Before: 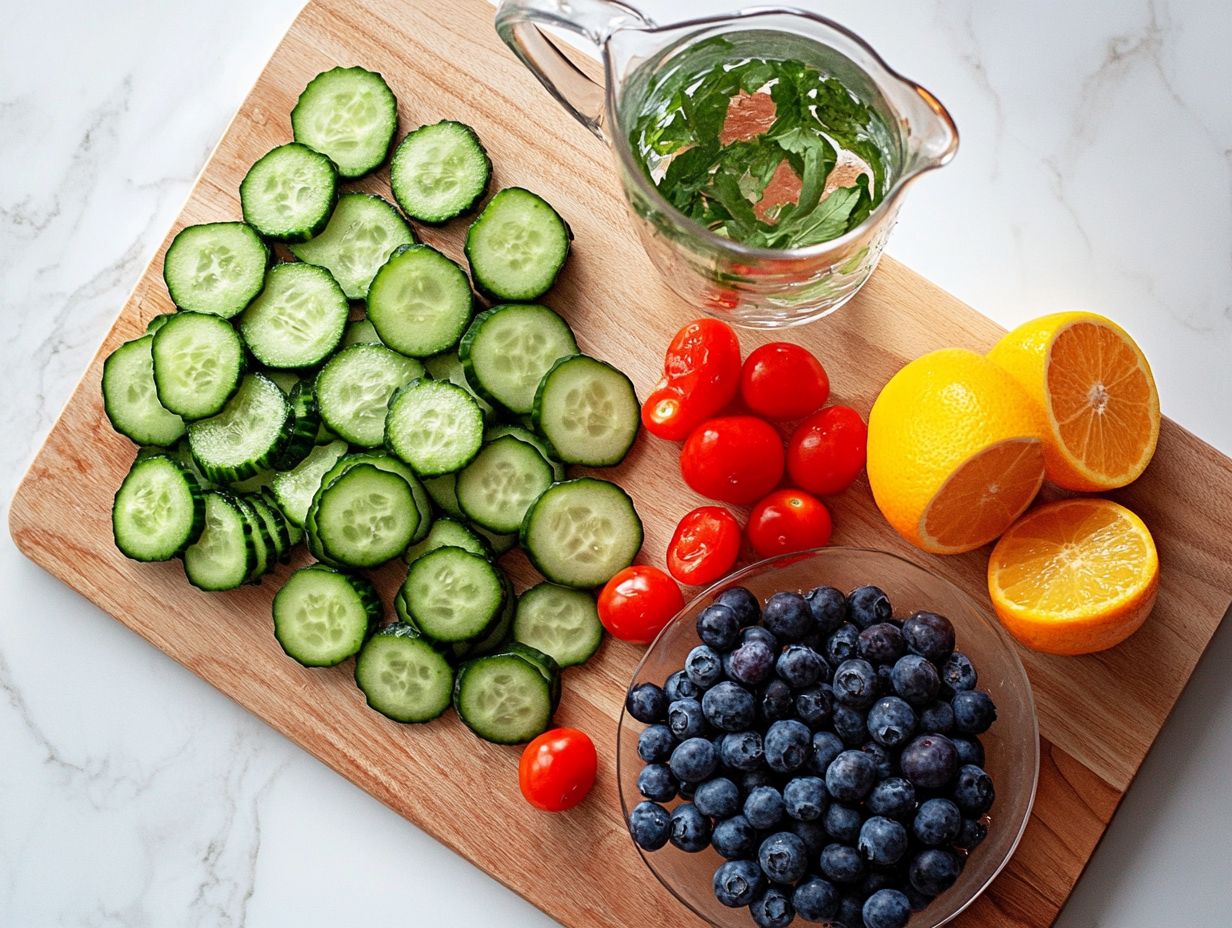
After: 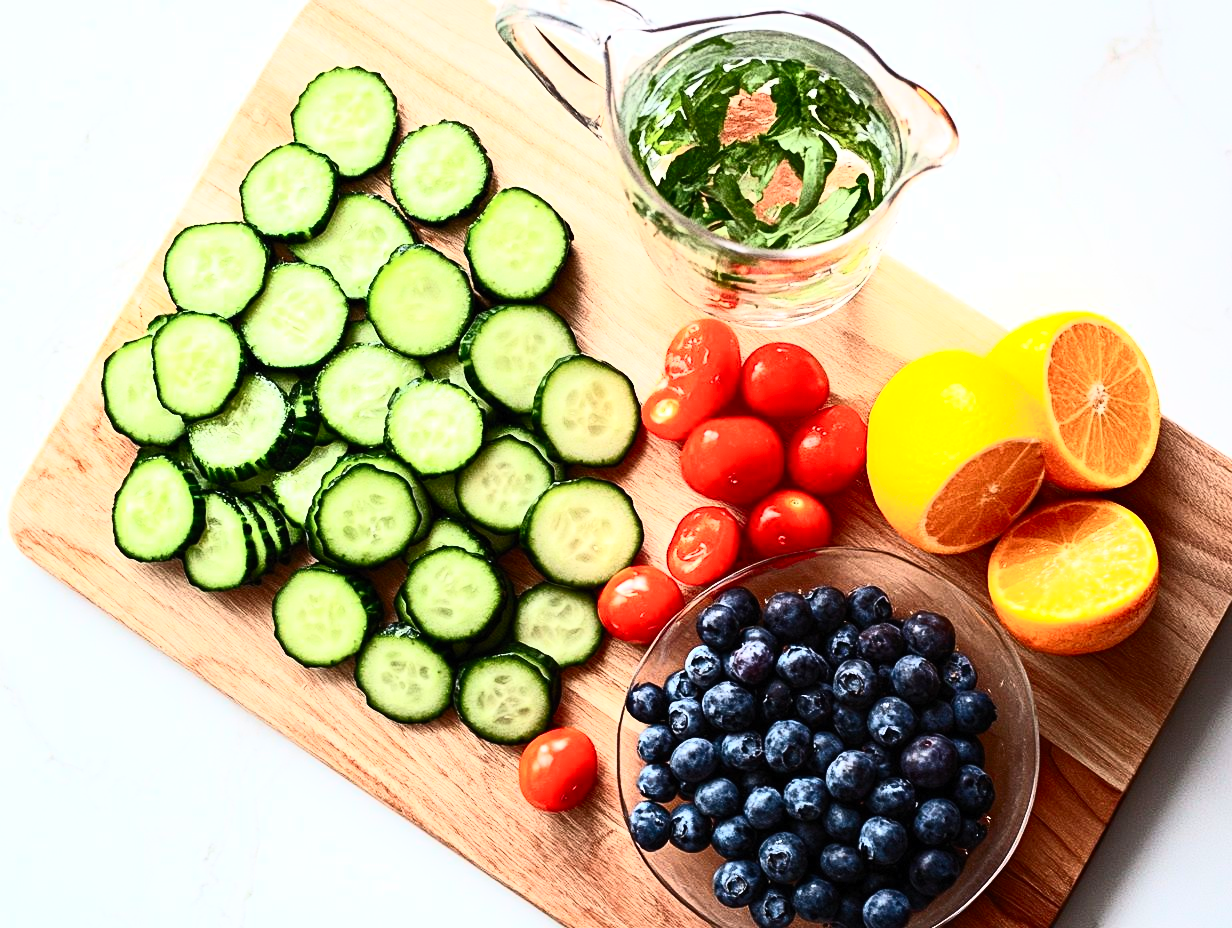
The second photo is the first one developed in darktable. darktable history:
tone equalizer: -8 EV -0.386 EV, -7 EV -0.387 EV, -6 EV -0.357 EV, -5 EV -0.201 EV, -3 EV 0.256 EV, -2 EV 0.341 EV, -1 EV 0.384 EV, +0 EV 0.405 EV
contrast brightness saturation: contrast 0.632, brightness 0.328, saturation 0.147
exposure: exposure -0.156 EV, compensate highlight preservation false
